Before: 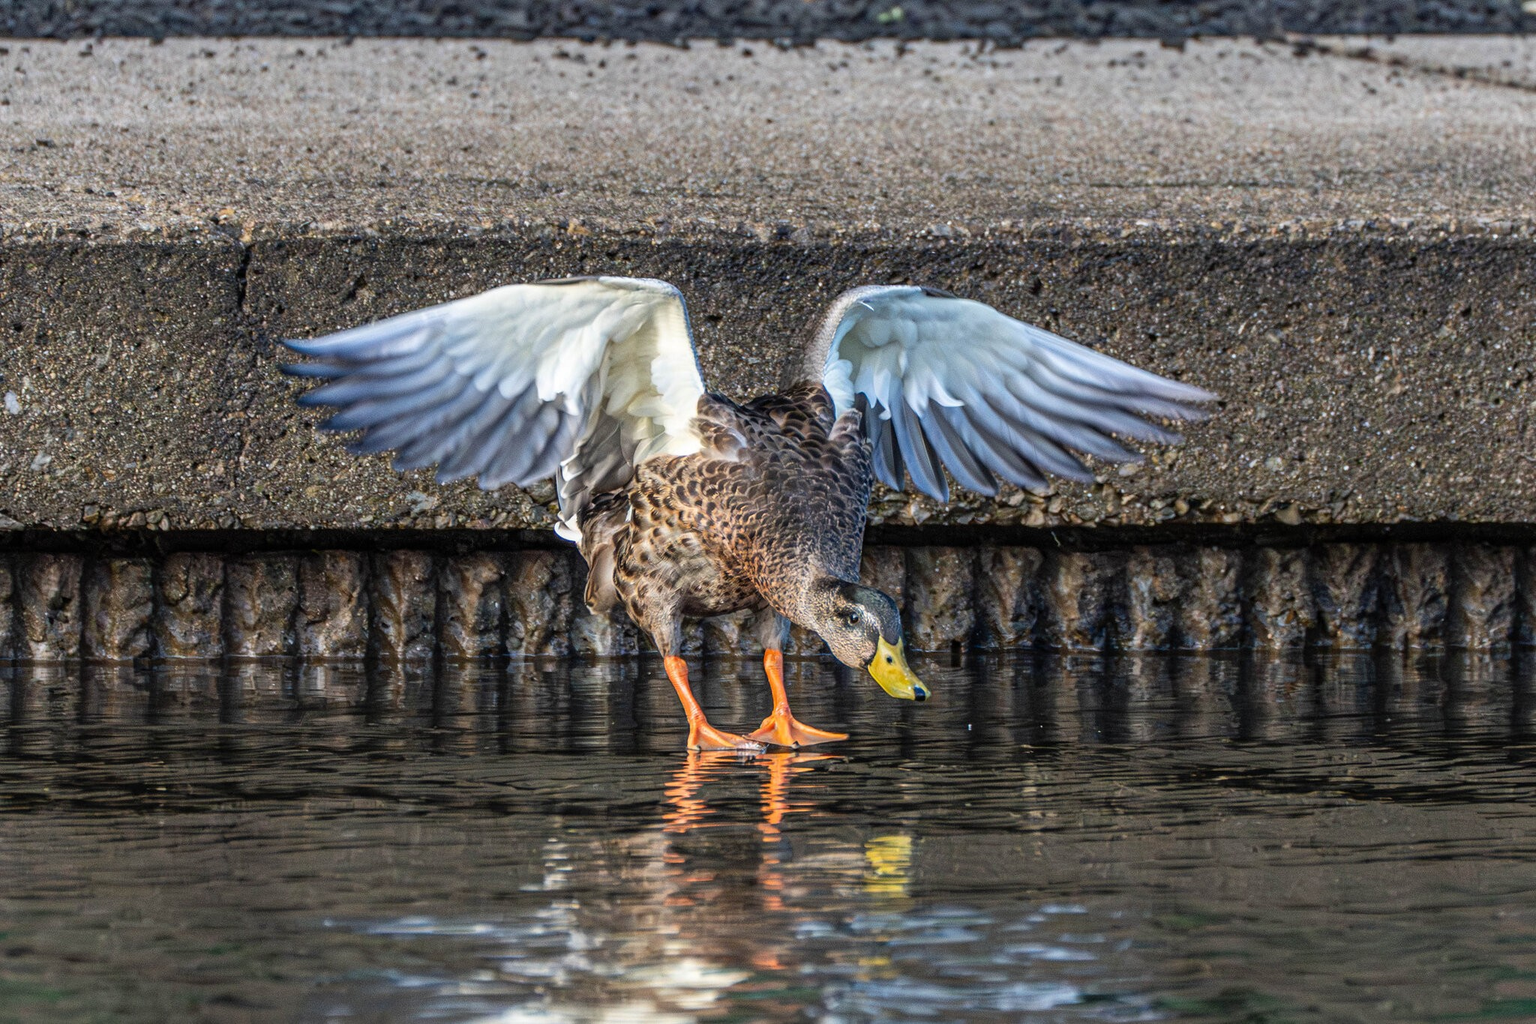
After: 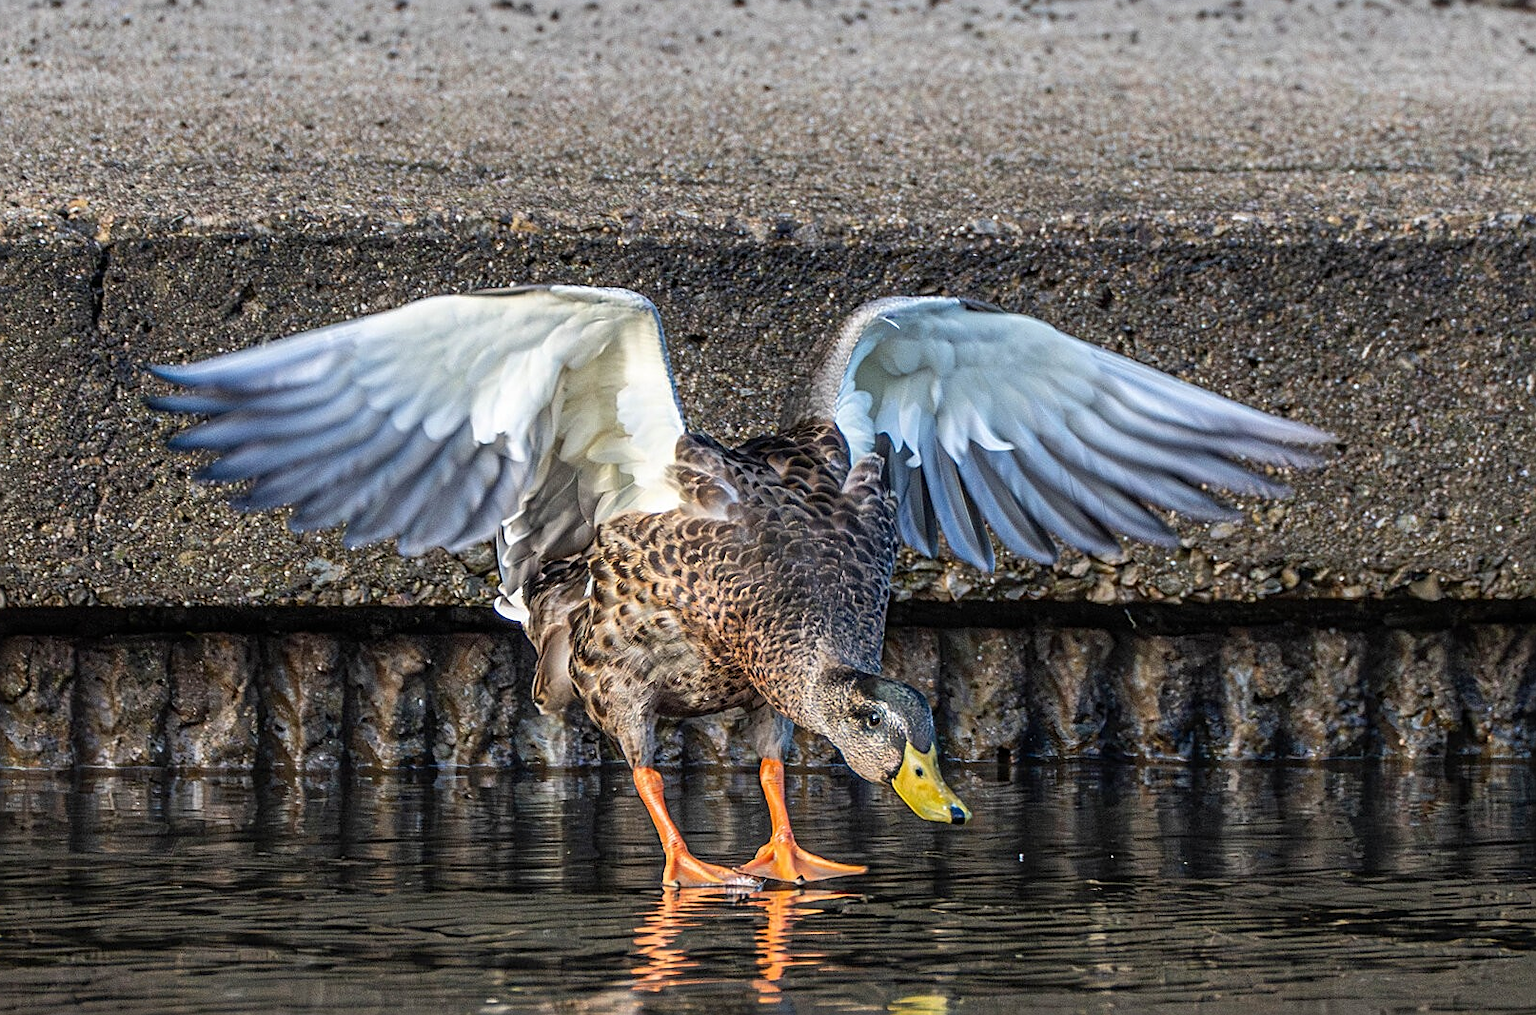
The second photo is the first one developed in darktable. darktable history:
sharpen: on, module defaults
crop and rotate: left 10.77%, top 5.1%, right 10.41%, bottom 16.76%
